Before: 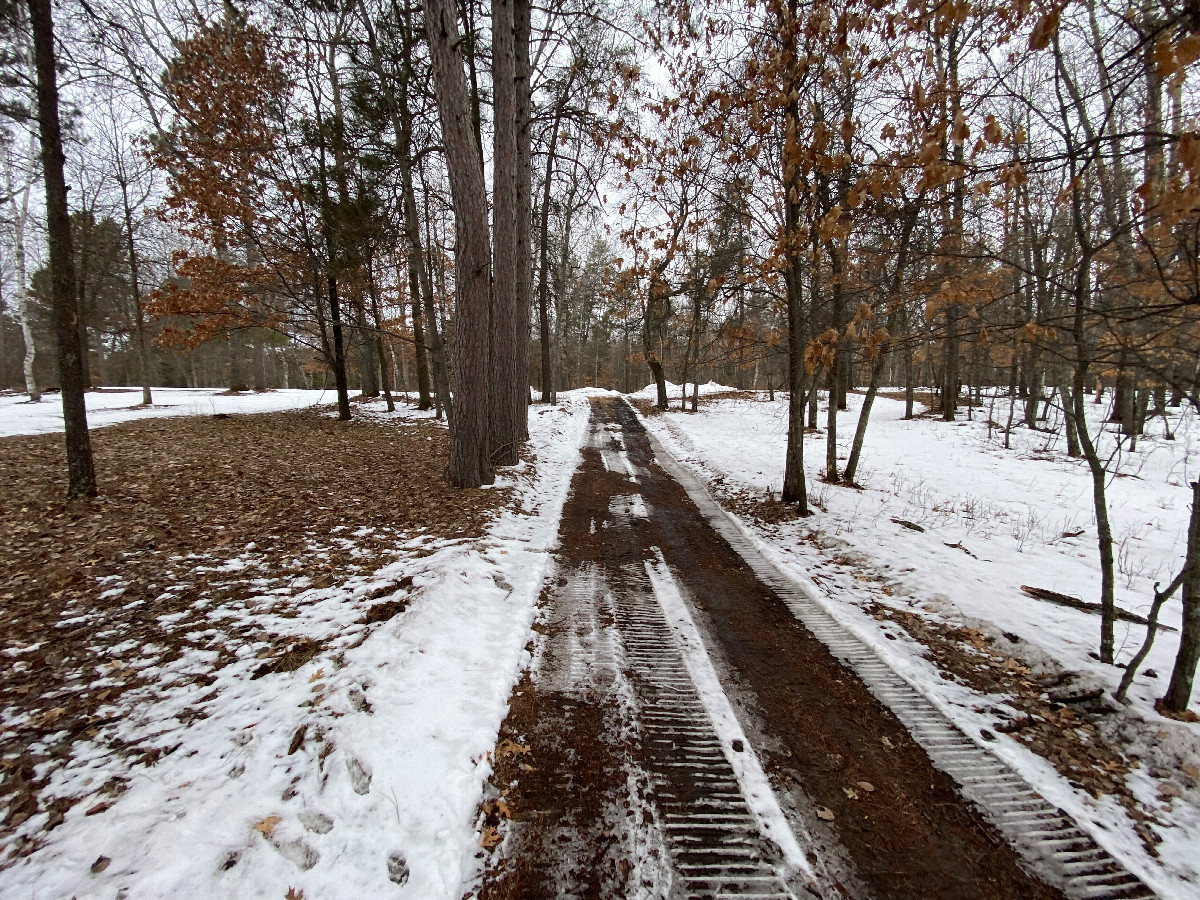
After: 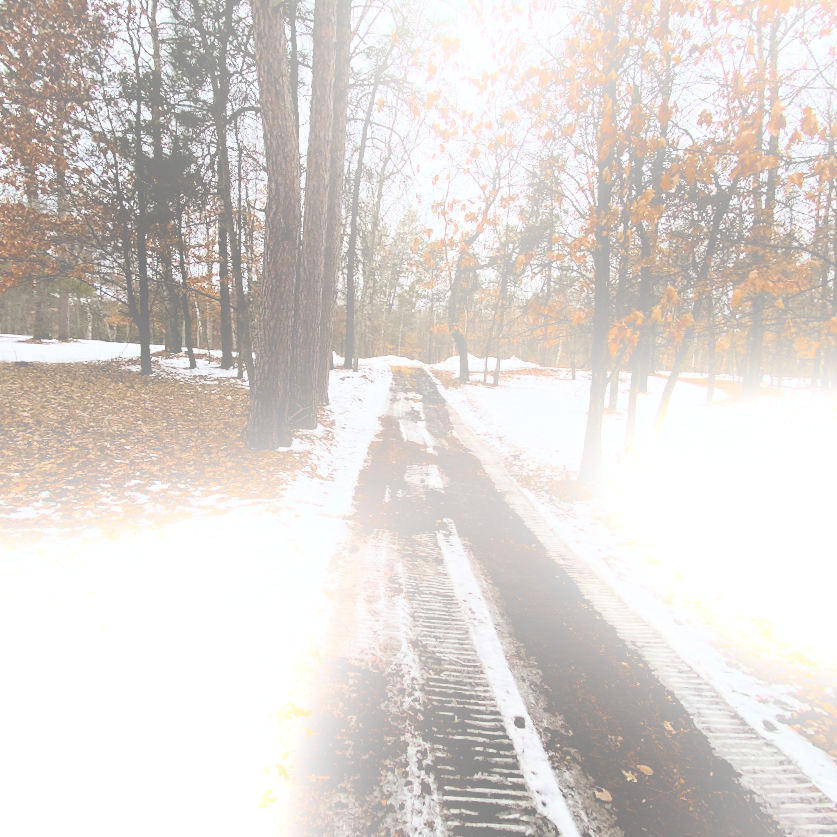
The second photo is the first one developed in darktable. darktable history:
filmic rgb: black relative exposure -5.42 EV, white relative exposure 2.85 EV, dynamic range scaling -37.73%, hardness 4, contrast 1.605, highlights saturation mix -0.93%
crop and rotate: angle -3.27°, left 14.277%, top 0.028%, right 10.766%, bottom 0.028%
bloom: size 25%, threshold 5%, strength 90%
